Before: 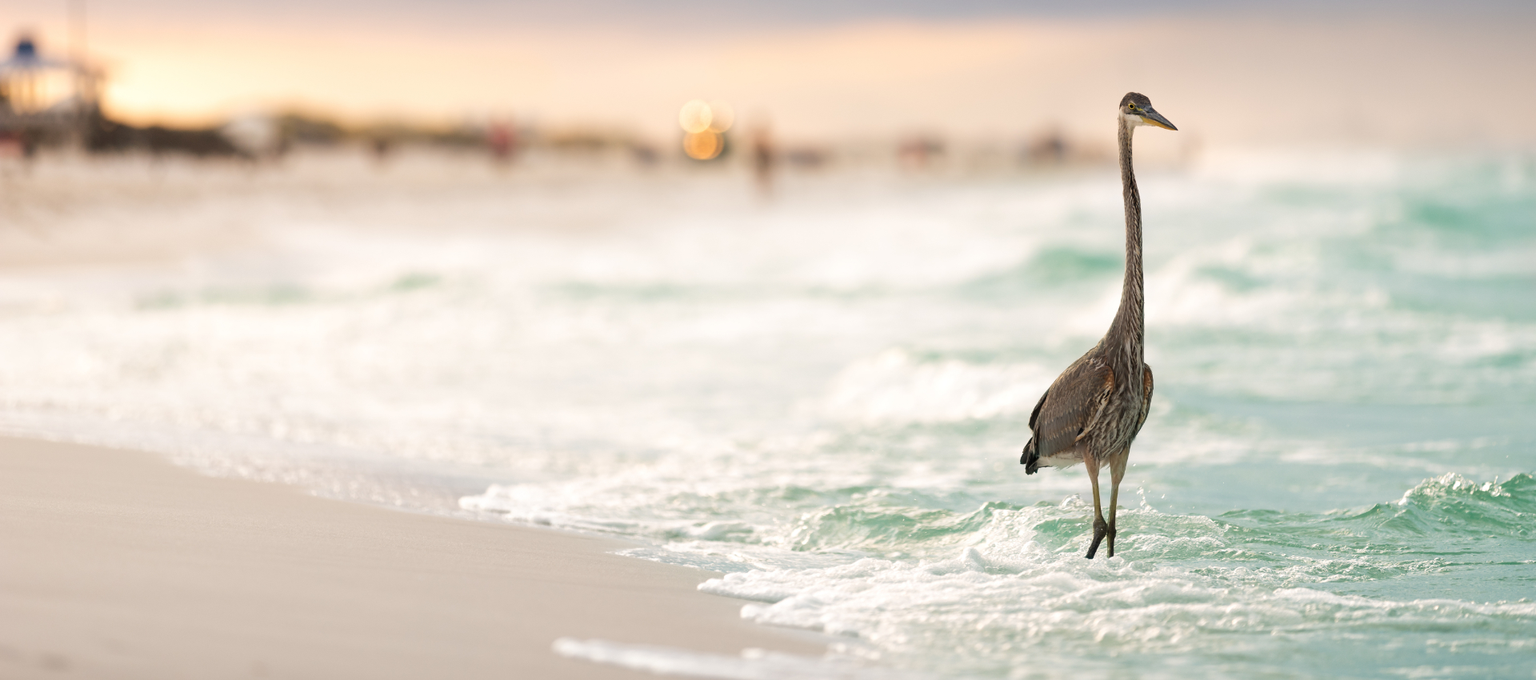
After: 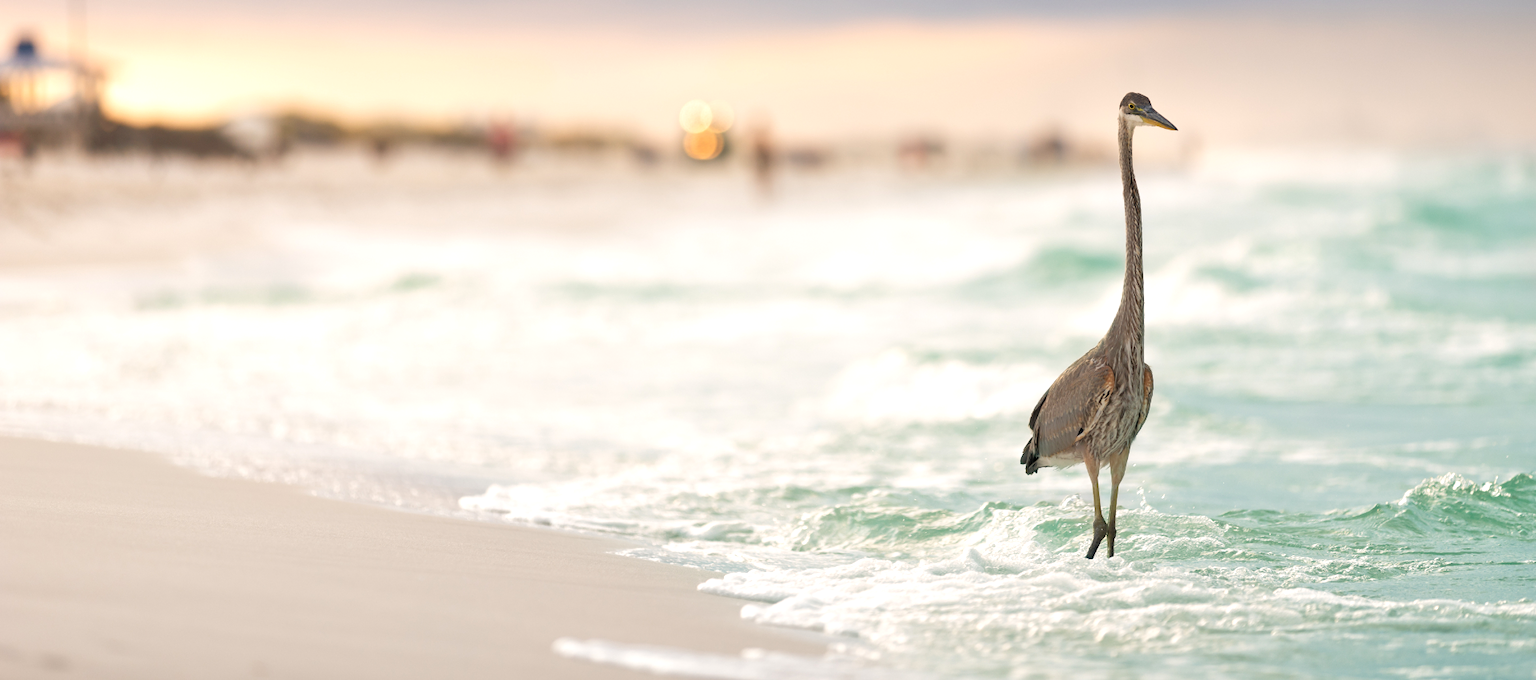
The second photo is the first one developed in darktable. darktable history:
tone equalizer: -7 EV 0.15 EV, -6 EV 0.6 EV, -5 EV 1.15 EV, -4 EV 1.33 EV, -3 EV 1.15 EV, -2 EV 0.6 EV, -1 EV 0.15 EV, mask exposure compensation -0.5 EV
color balance rgb: shadows lift › luminance -10%, highlights gain › luminance 10%, saturation formula JzAzBz (2021)
